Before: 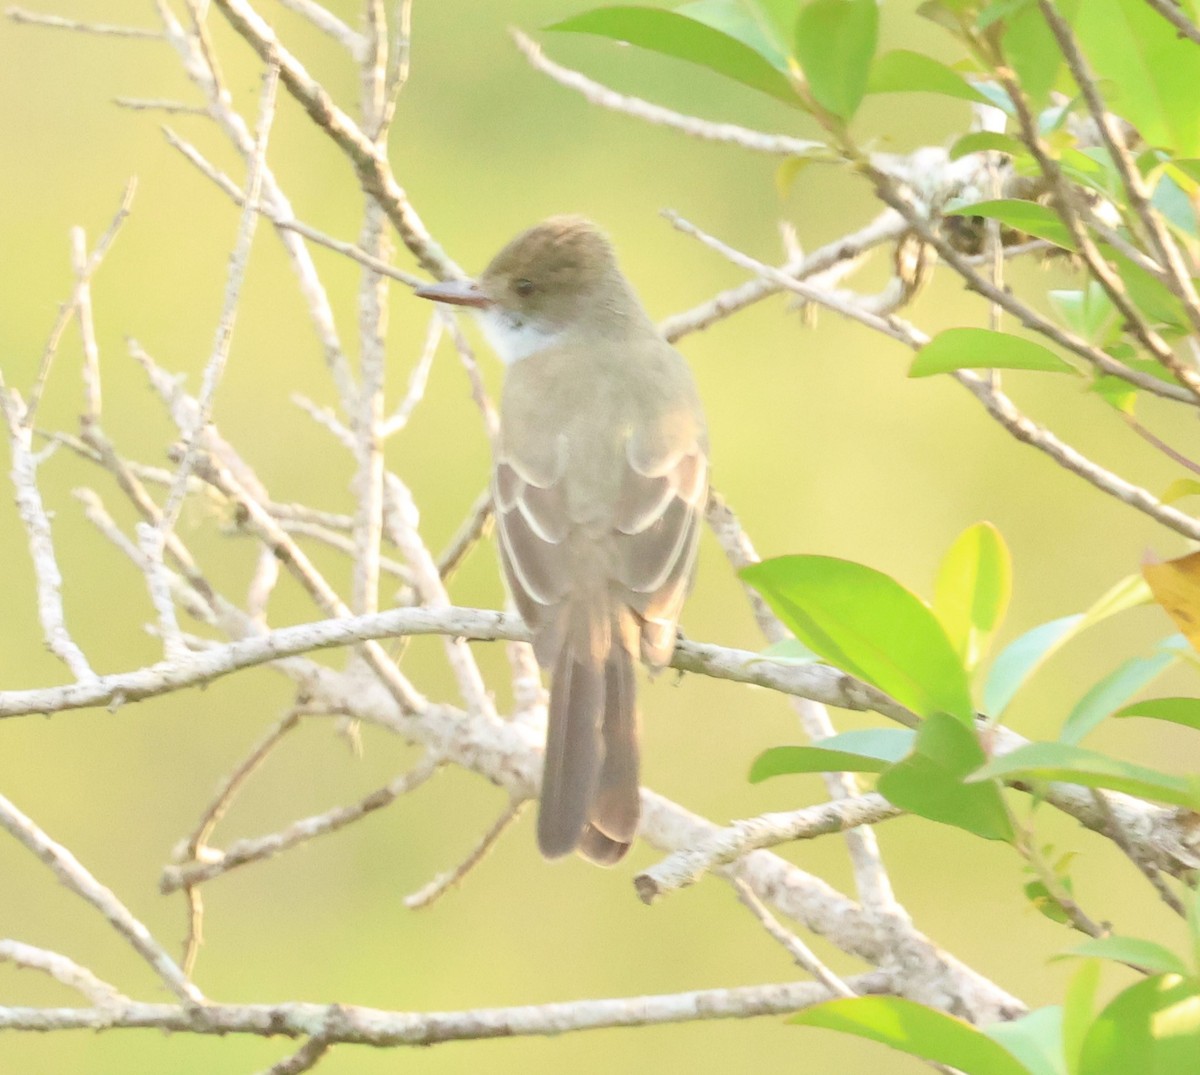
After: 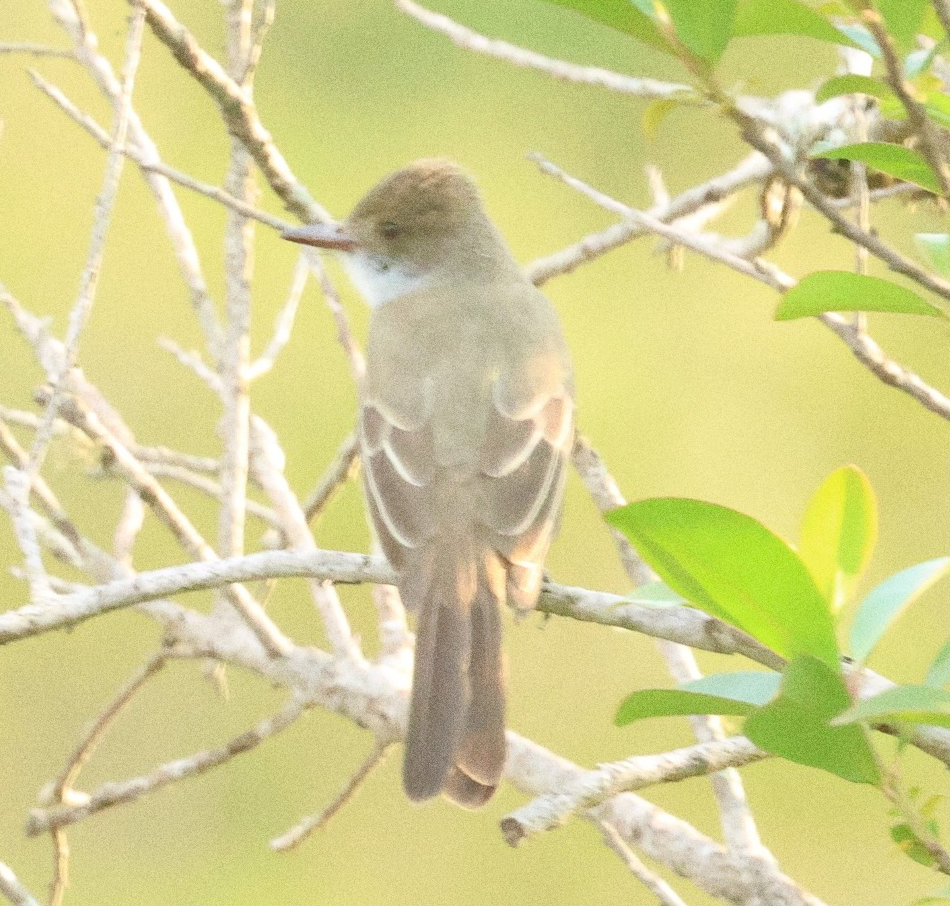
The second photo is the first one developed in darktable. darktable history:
bloom: size 3%, threshold 100%, strength 0%
crop: left 11.225%, top 5.381%, right 9.565%, bottom 10.314%
white balance: emerald 1
grain: coarseness 0.09 ISO, strength 40%
